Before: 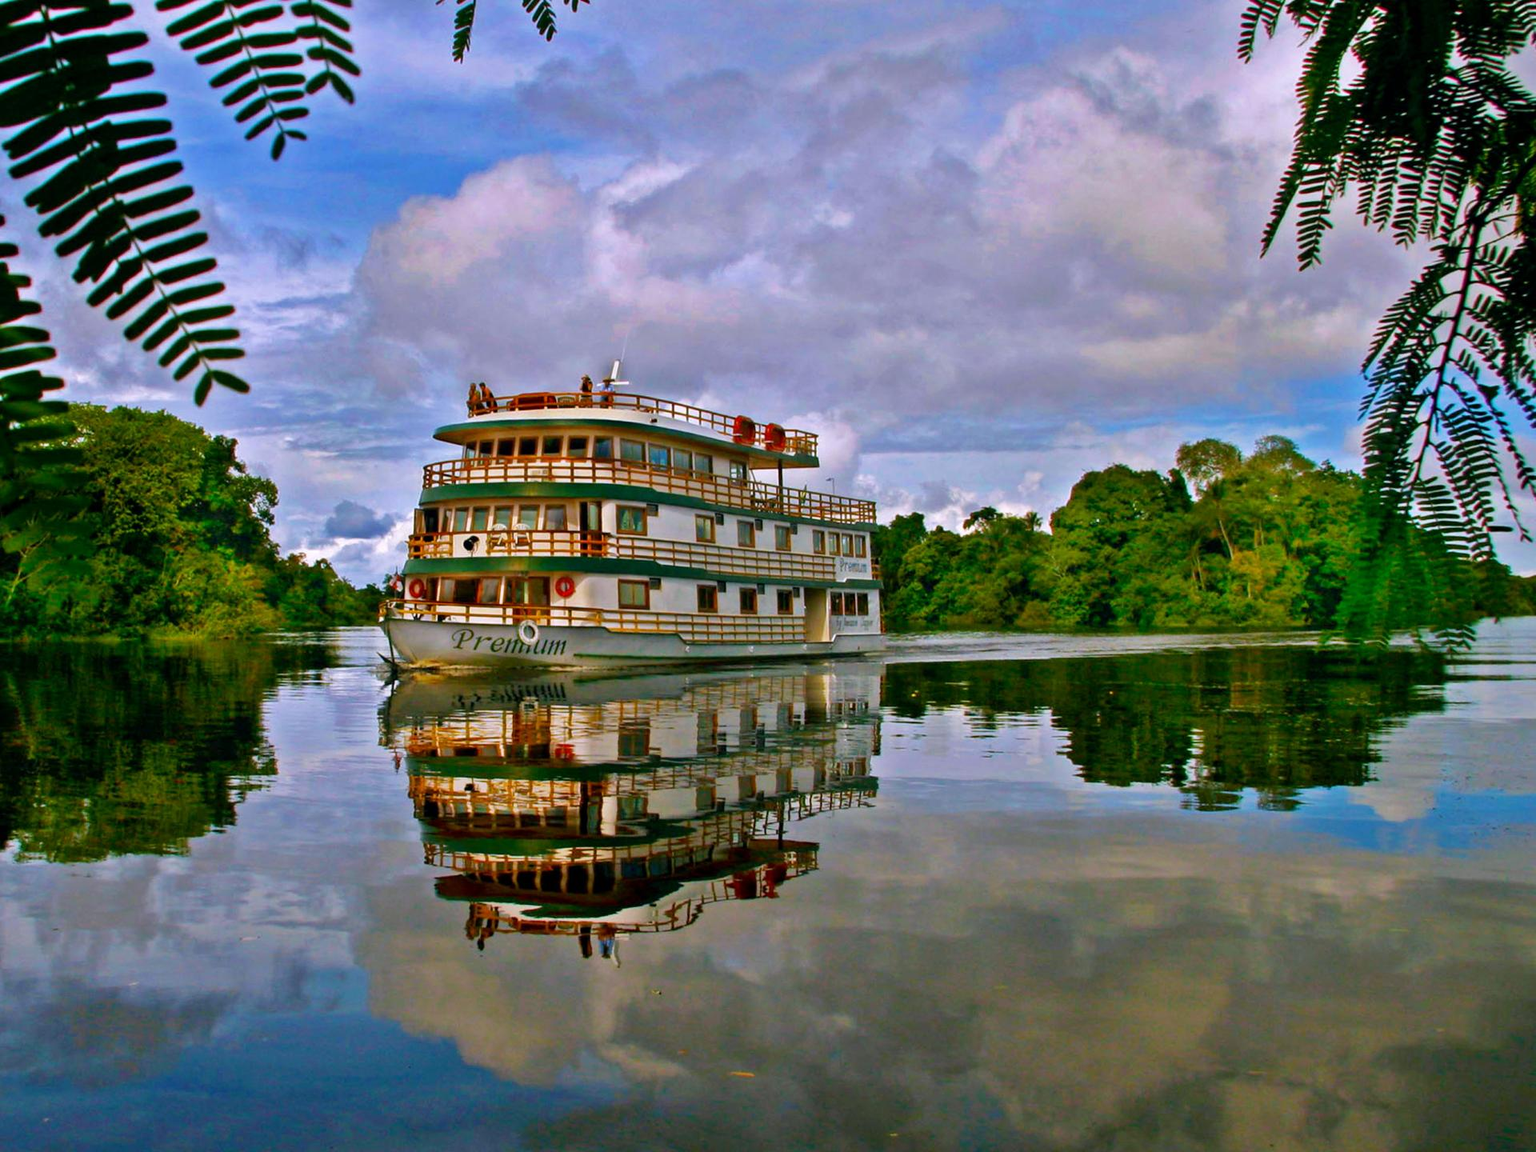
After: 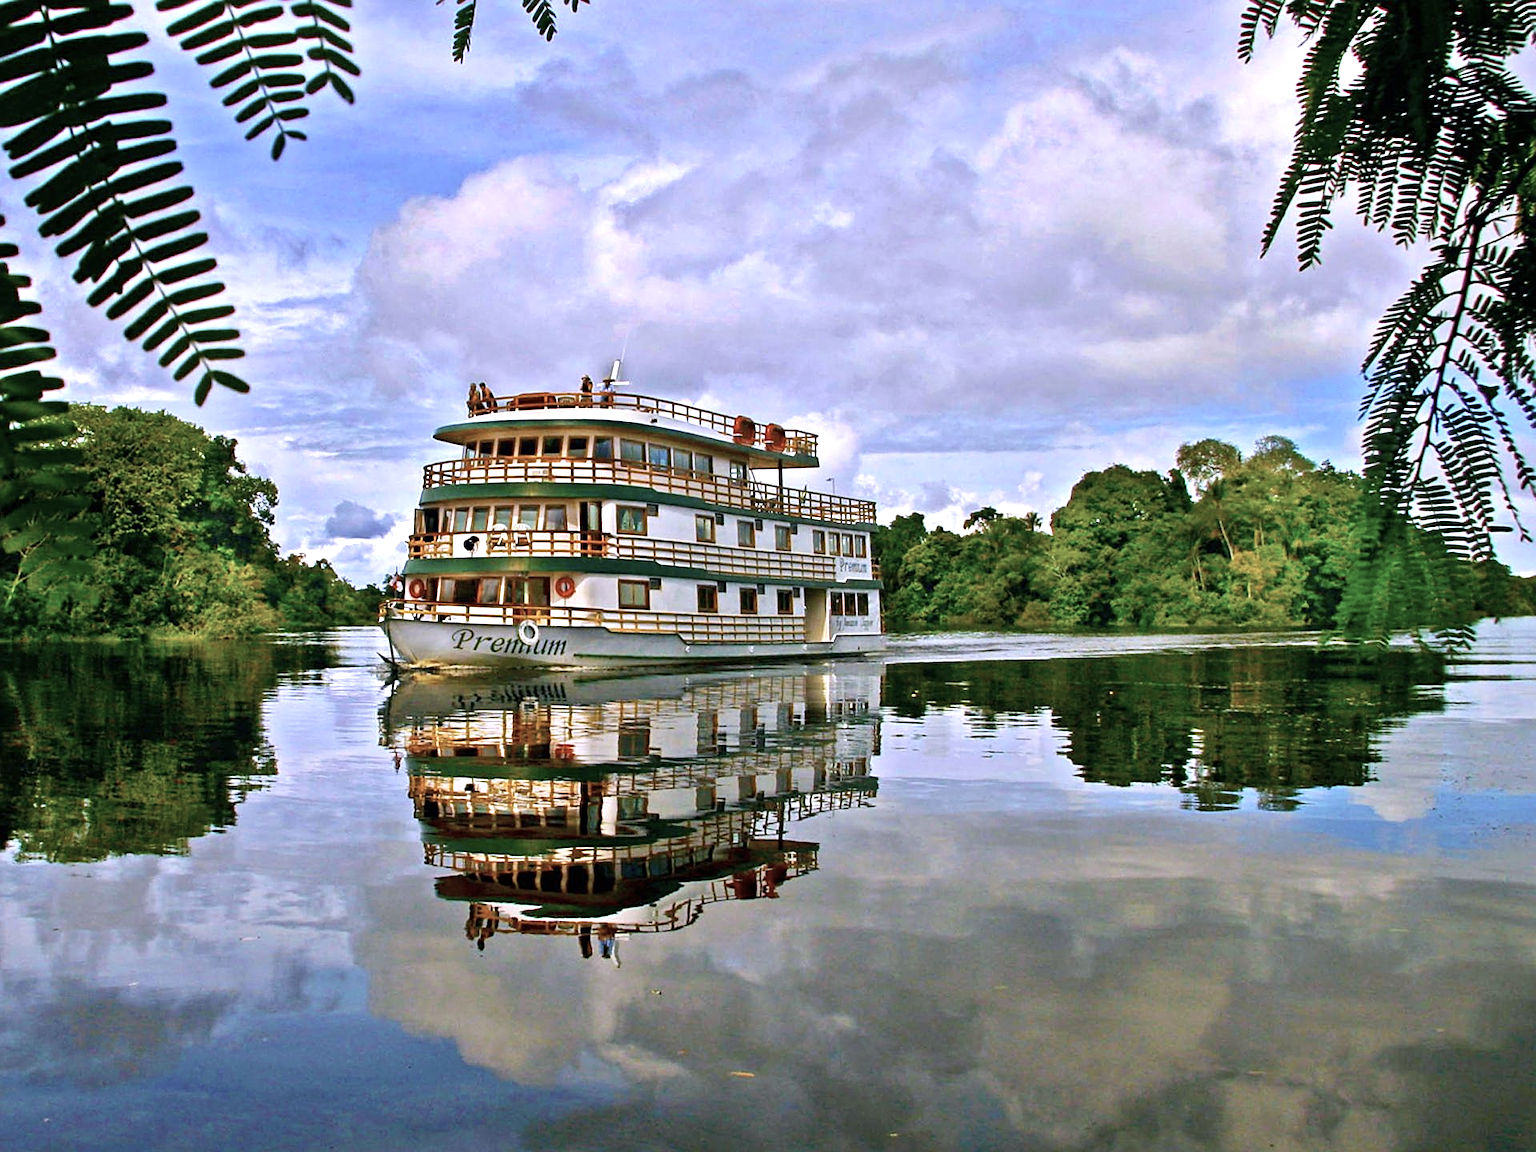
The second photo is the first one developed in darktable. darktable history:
white balance: red 0.967, blue 1.119, emerald 0.756
sharpen: on, module defaults
contrast brightness saturation: contrast 0.1, saturation -0.36
exposure: black level correction 0, exposure 0.7 EV, compensate exposure bias true, compensate highlight preservation false
